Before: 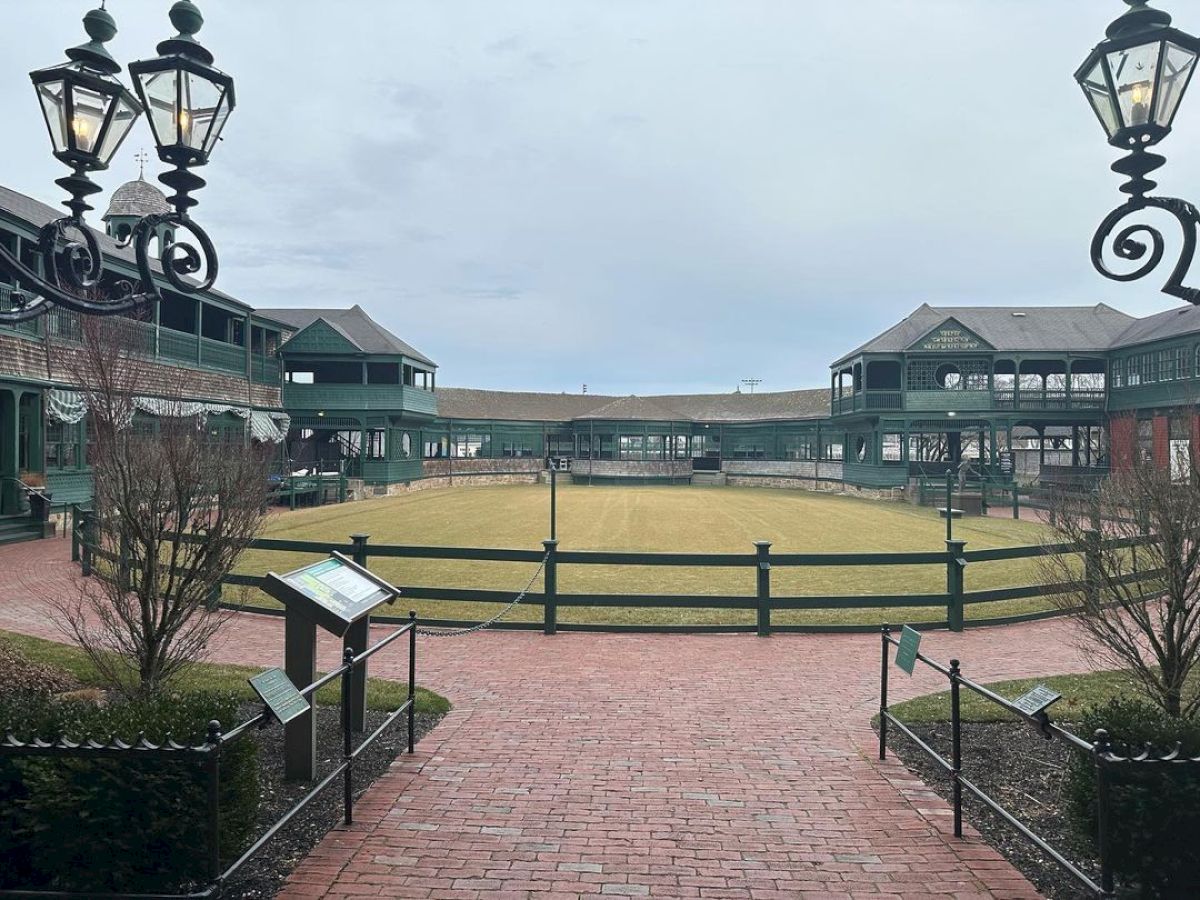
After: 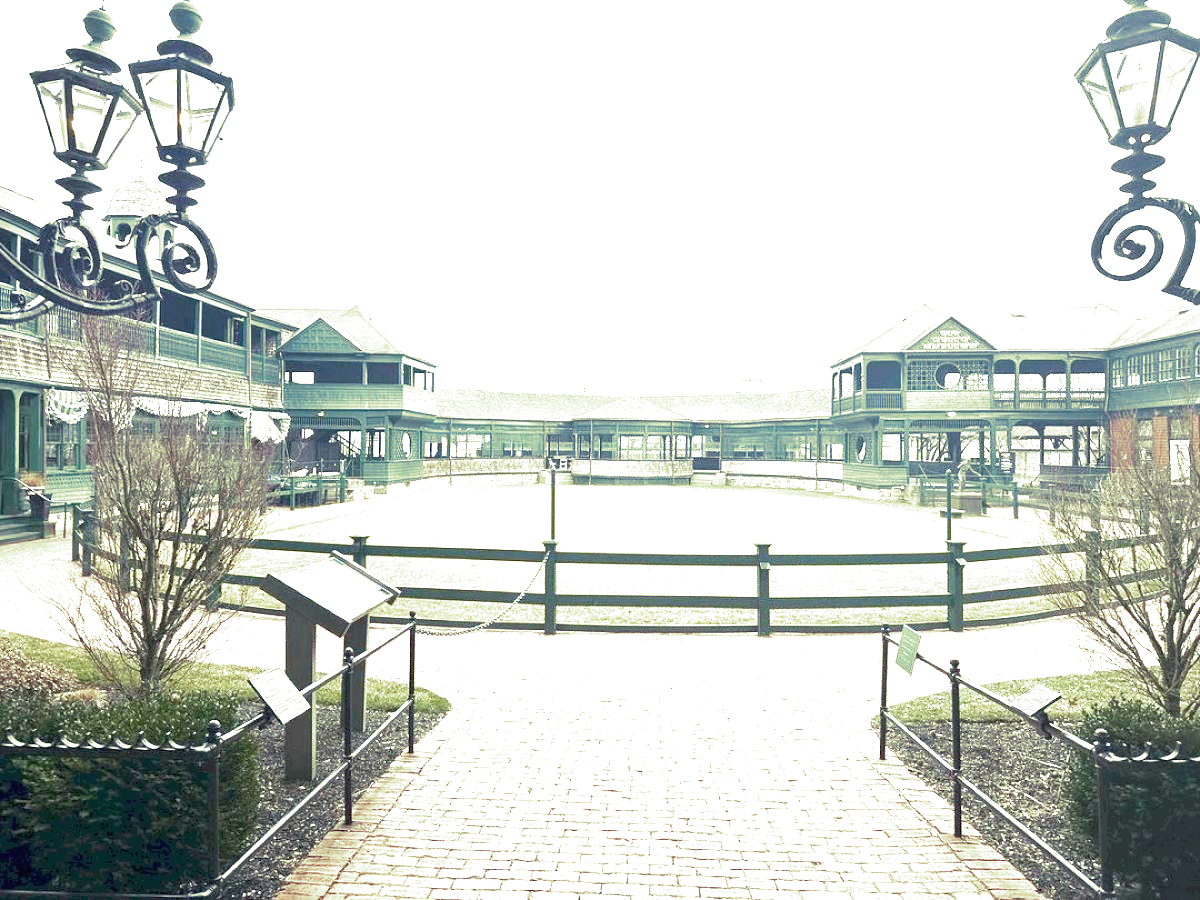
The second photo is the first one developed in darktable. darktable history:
split-toning: shadows › hue 290.82°, shadows › saturation 0.34, highlights › saturation 0.38, balance 0, compress 50%
exposure: black level correction 0, exposure 2.138 EV, compensate exposure bias true, compensate highlight preservation false
